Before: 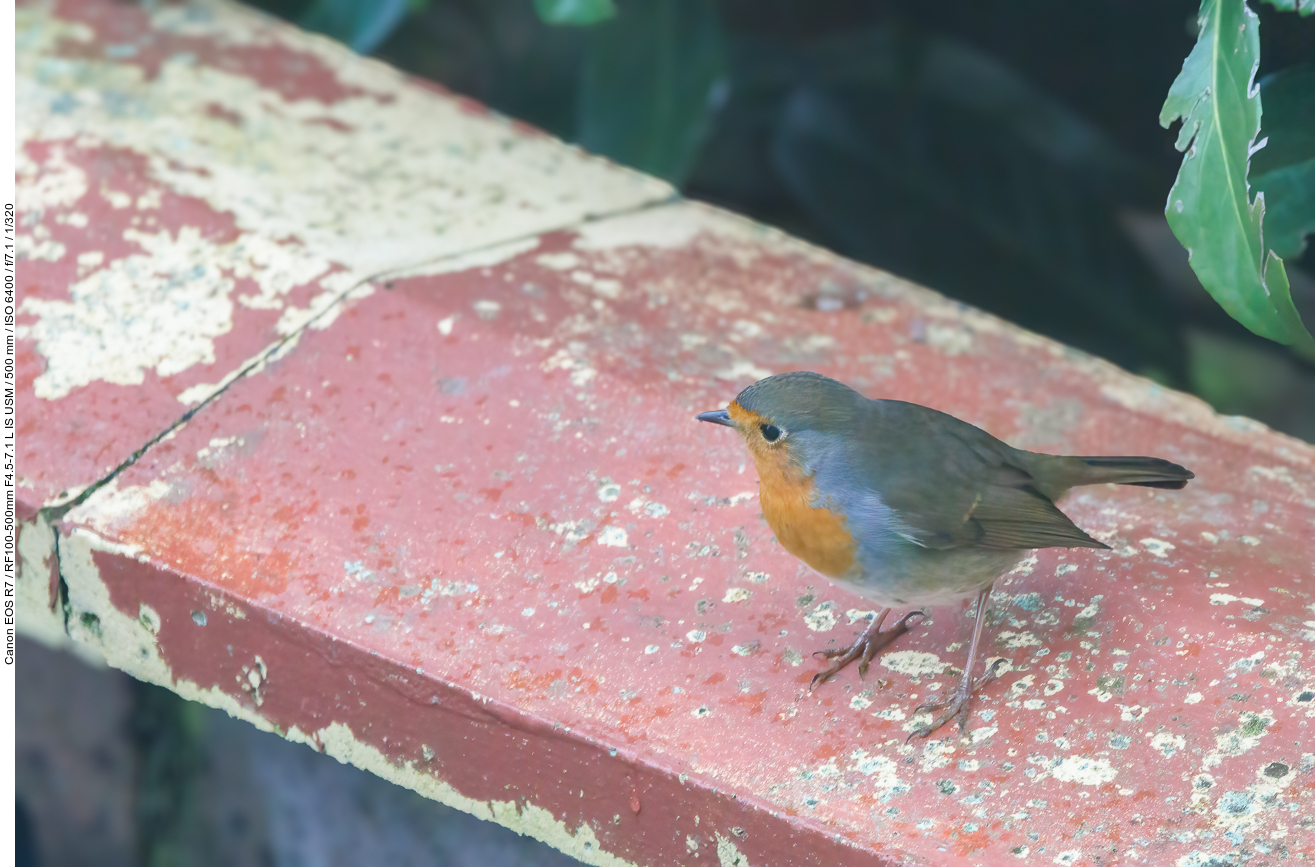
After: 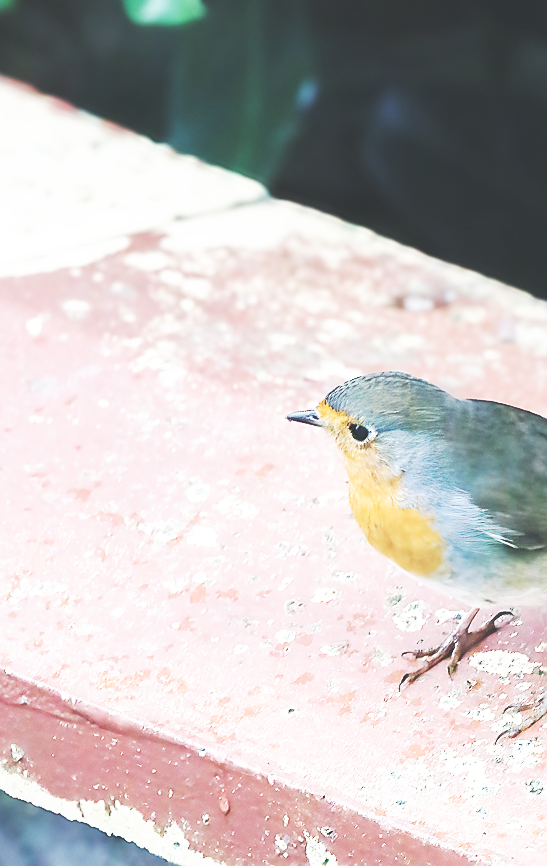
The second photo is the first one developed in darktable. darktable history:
base curve: curves: ch0 [(0, 0.015) (0.085, 0.116) (0.134, 0.298) (0.19, 0.545) (0.296, 0.764) (0.599, 0.982) (1, 1)], preserve colors none
crop: left 31.298%, right 27.086%
sharpen: radius 1.375, amount 1.234, threshold 0.78
color correction: highlights b* 0.027, saturation 0.618
exposure: compensate exposure bias true, compensate highlight preservation false
